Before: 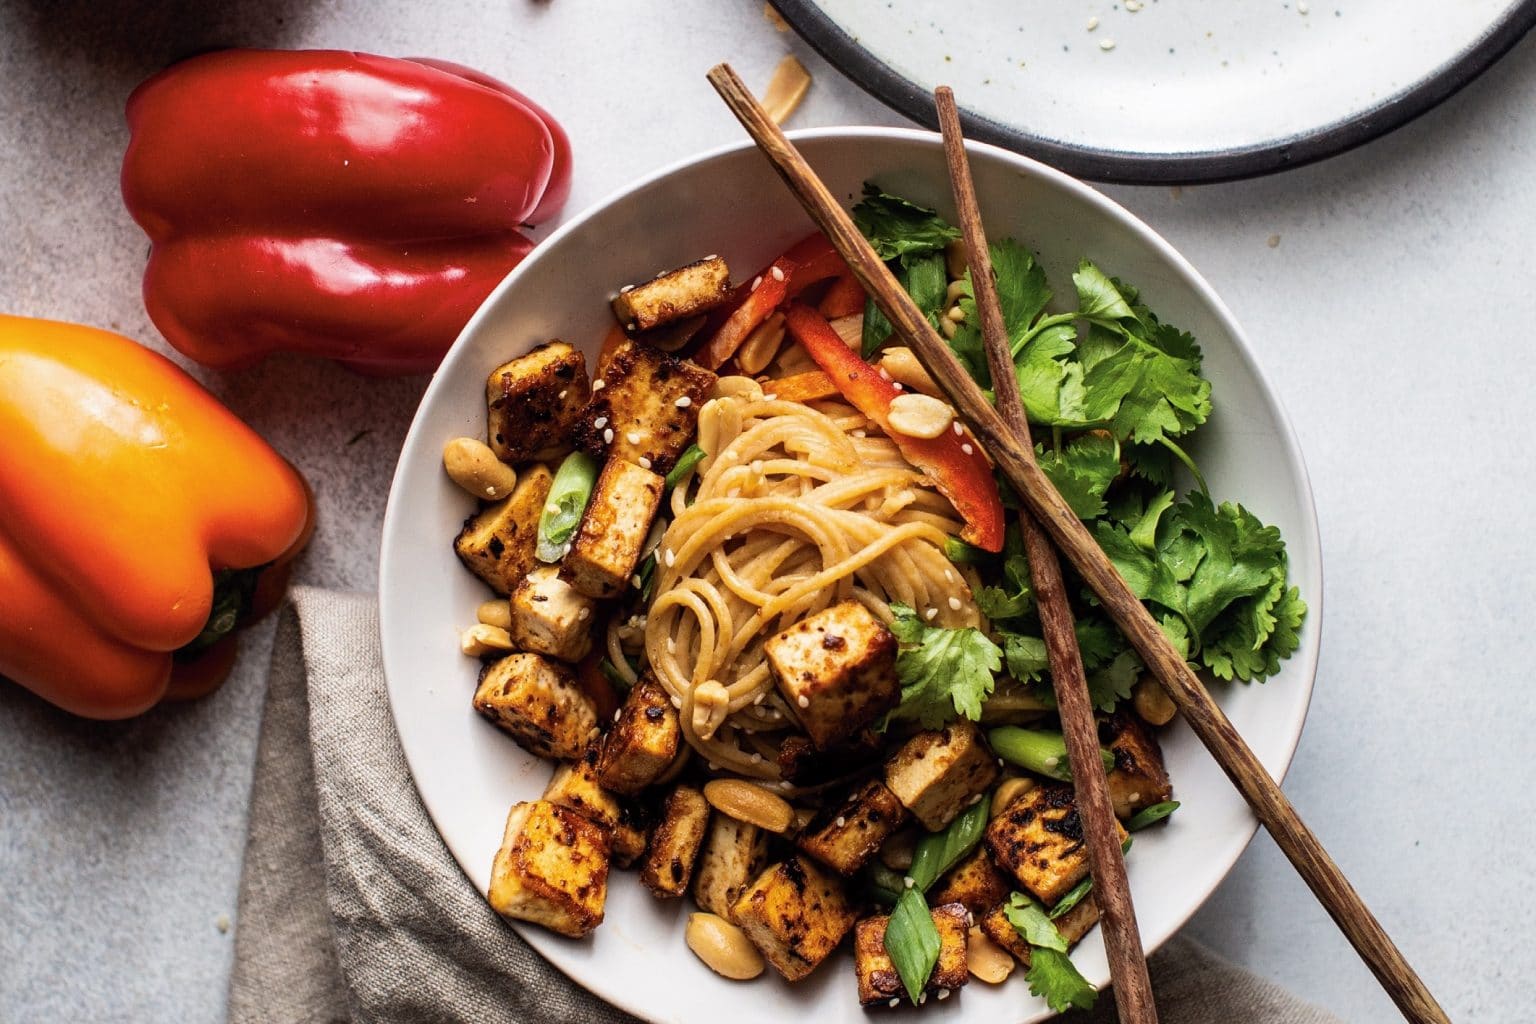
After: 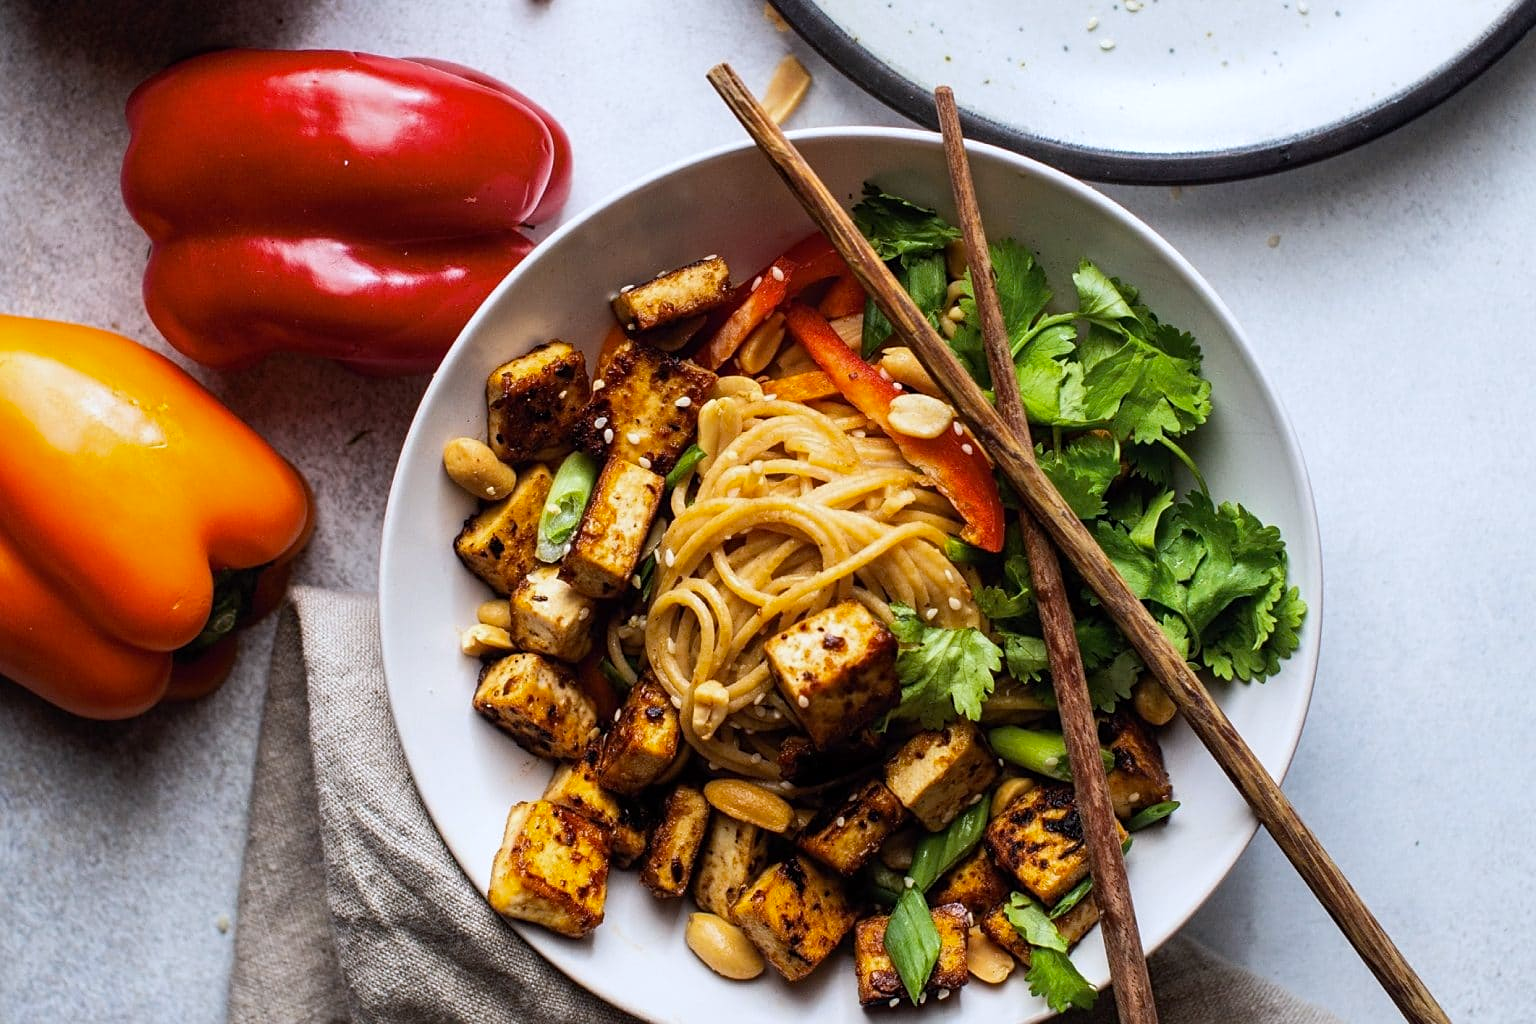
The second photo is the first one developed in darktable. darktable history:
white balance: red 0.967, blue 1.049
color balance: output saturation 110%
sharpen: amount 0.2
